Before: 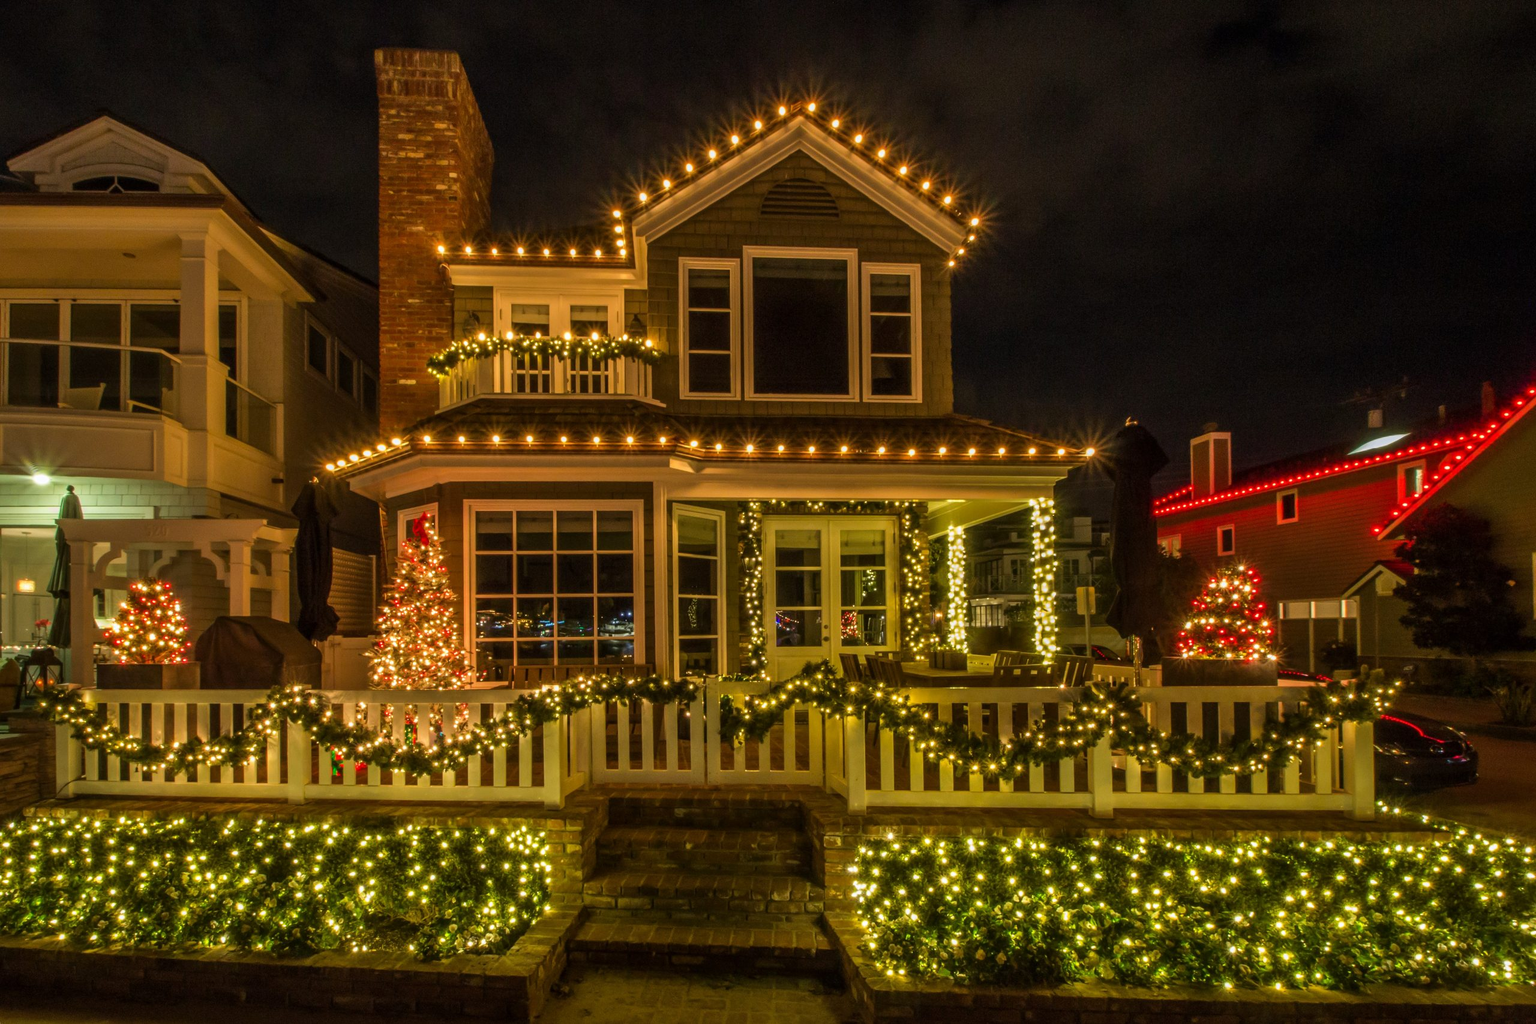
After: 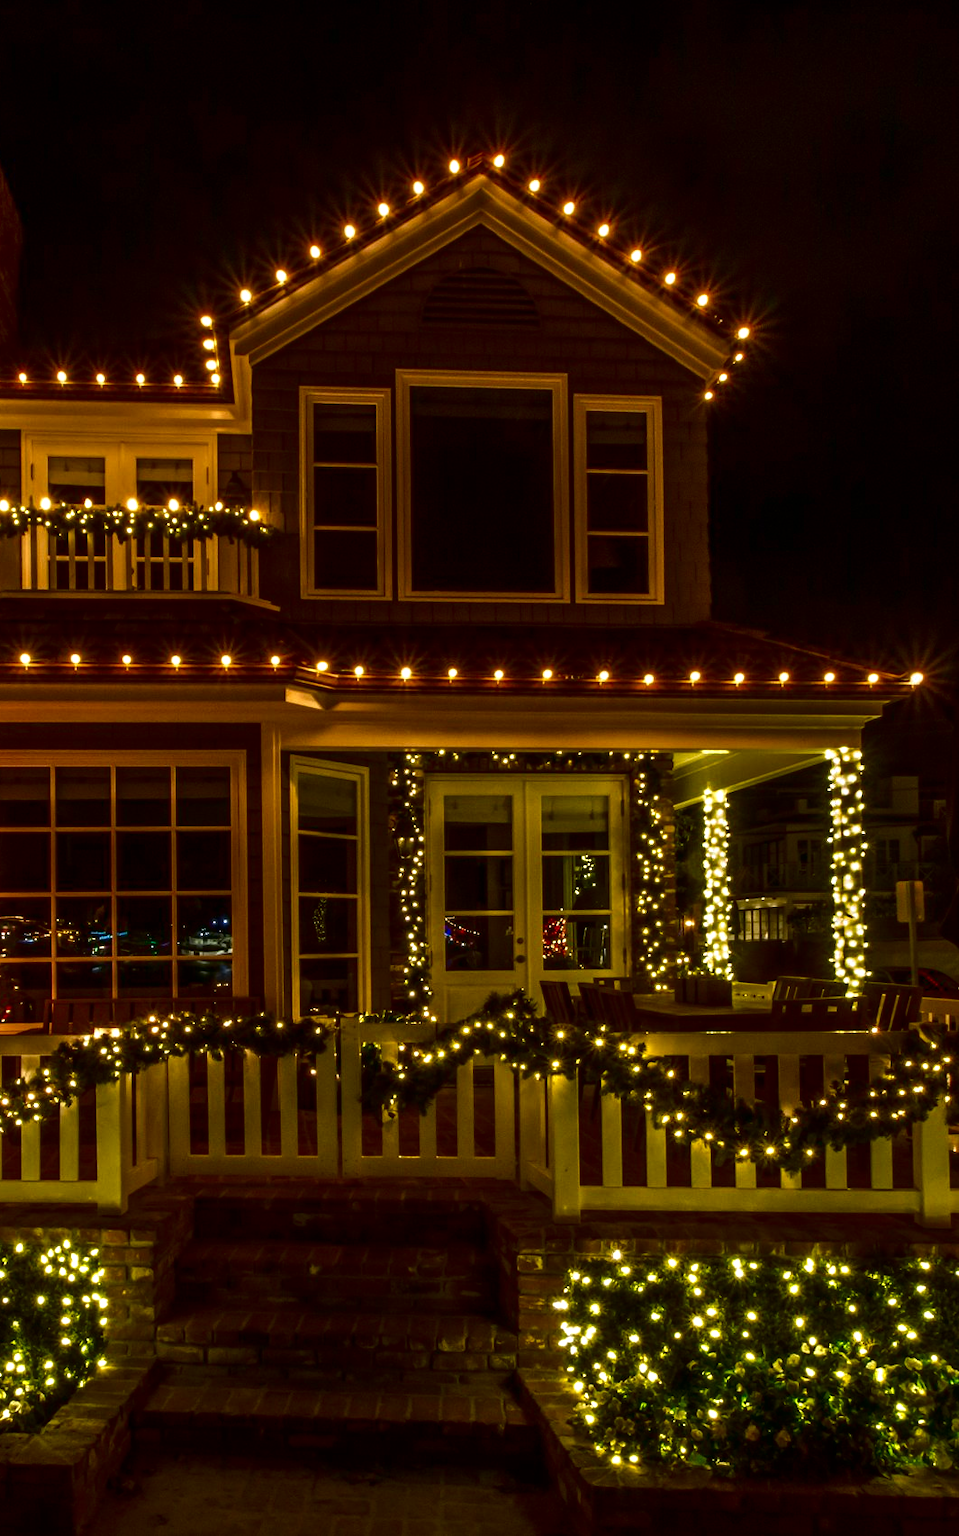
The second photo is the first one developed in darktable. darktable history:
white balance: red 1, blue 1
exposure: exposure 0.4 EV, compensate highlight preservation false
crop: left 31.229%, right 27.105%
contrast brightness saturation: brightness -0.52
